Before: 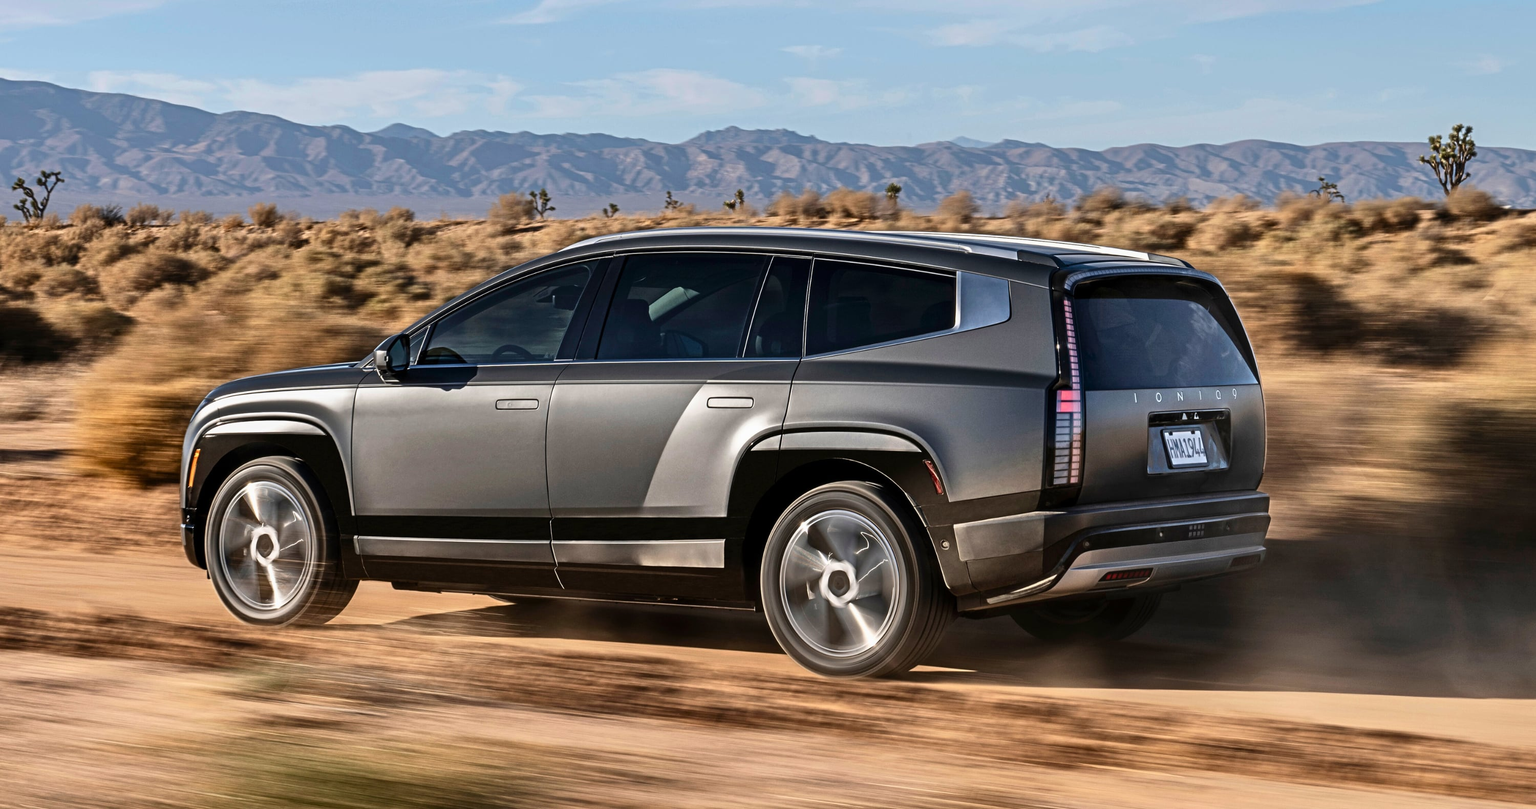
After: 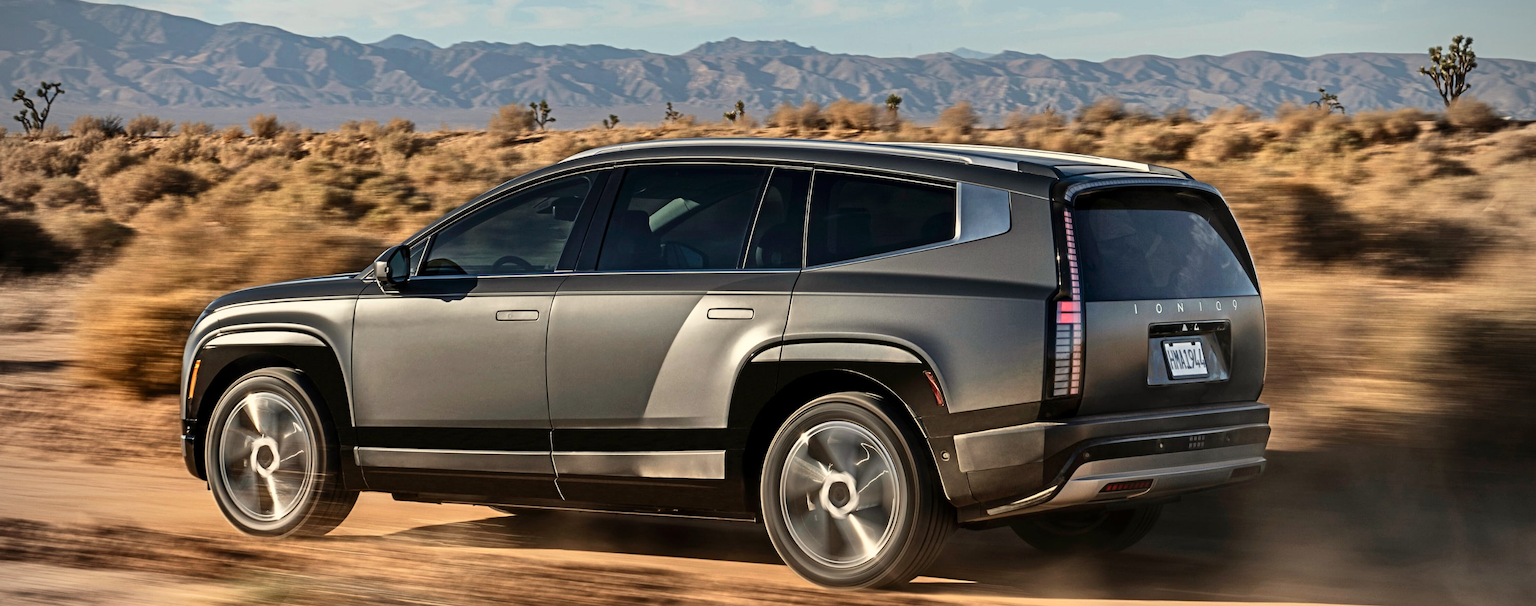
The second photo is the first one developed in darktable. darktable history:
vignetting: on, module defaults
white balance: red 1.029, blue 0.92
crop: top 11.038%, bottom 13.962%
